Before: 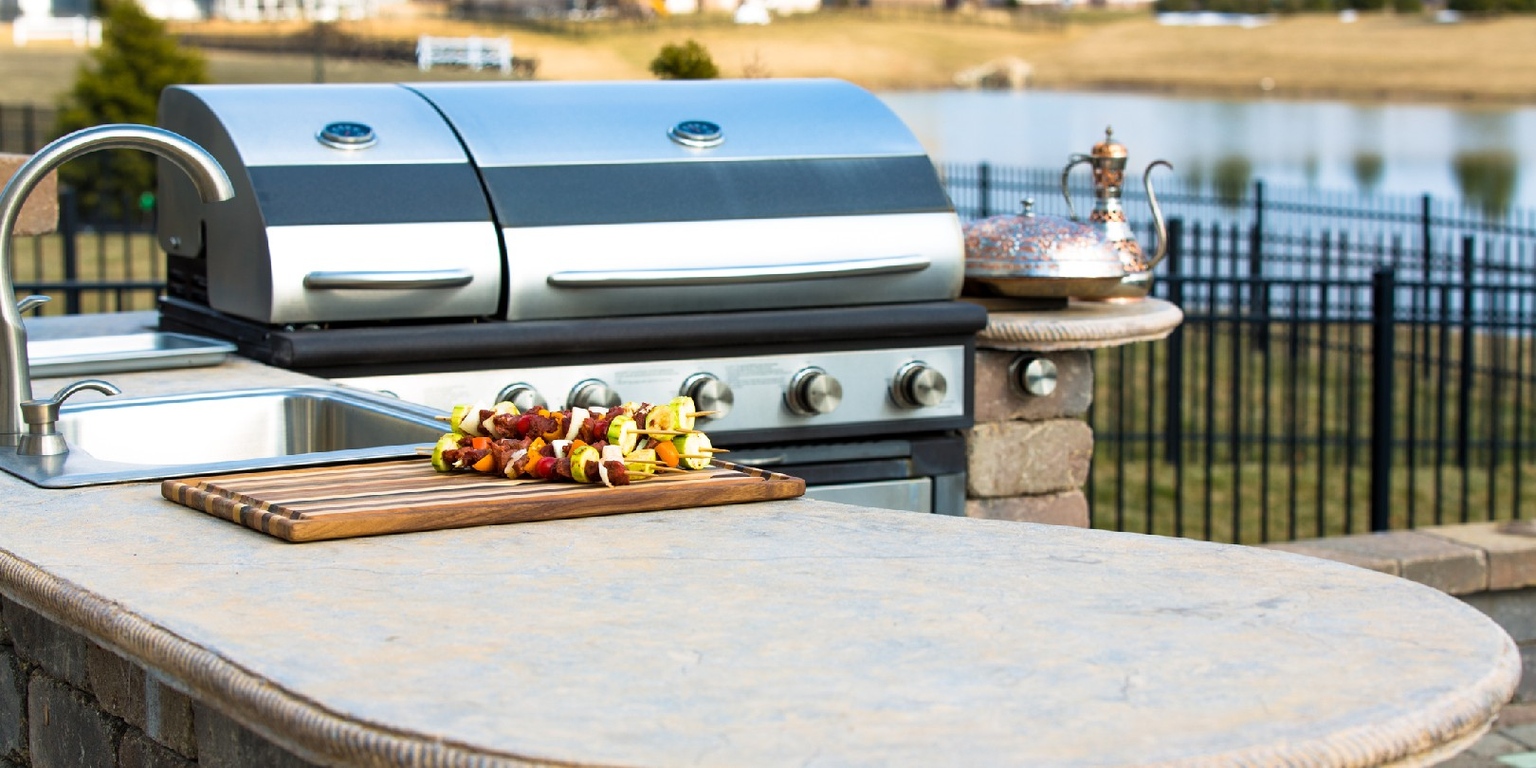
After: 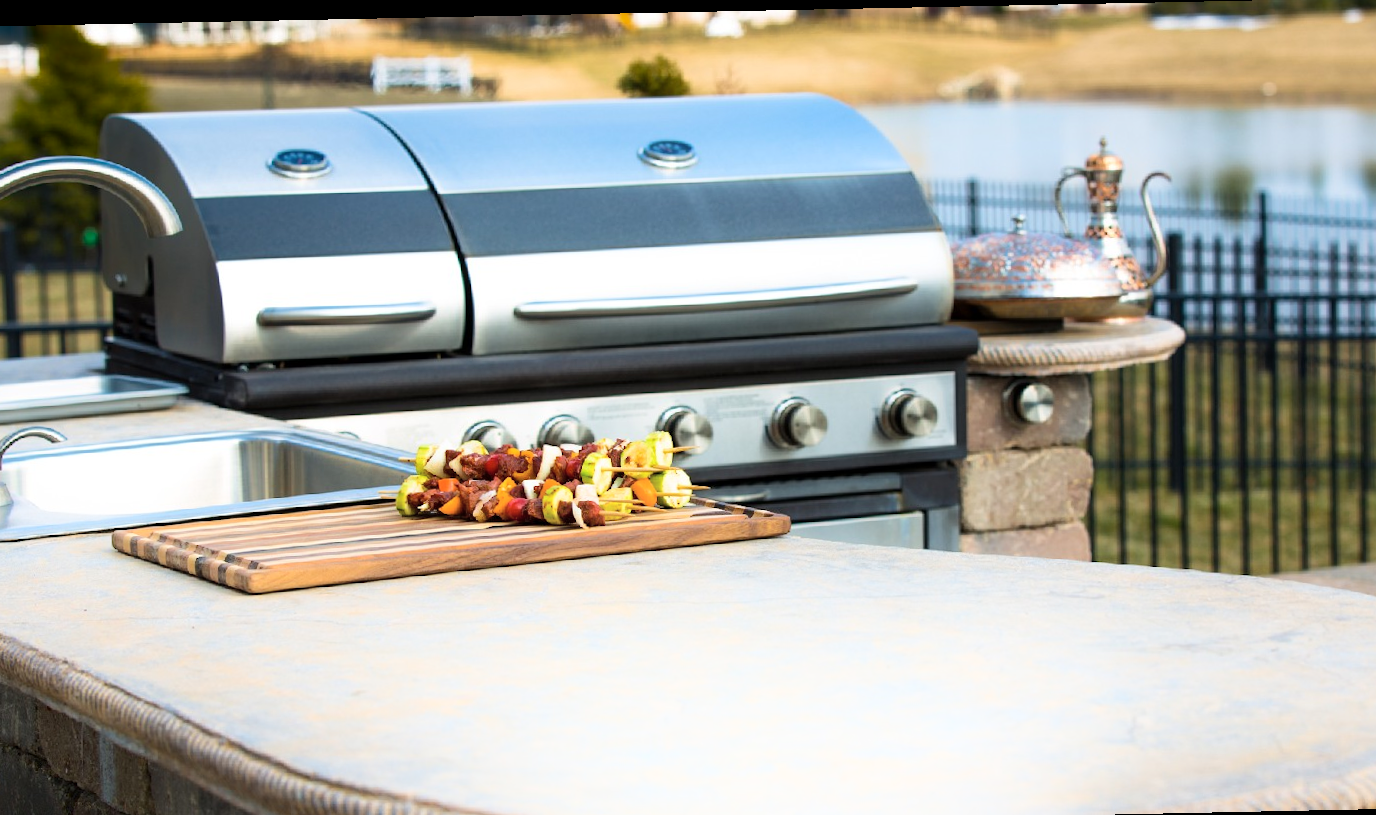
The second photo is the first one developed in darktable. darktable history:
exposure: compensate exposure bias true, compensate highlight preservation false
shadows and highlights: shadows -89.44, highlights 91.42, soften with gaussian
crop and rotate: angle 1.18°, left 4.259%, top 0.608%, right 11.633%, bottom 2.623%
